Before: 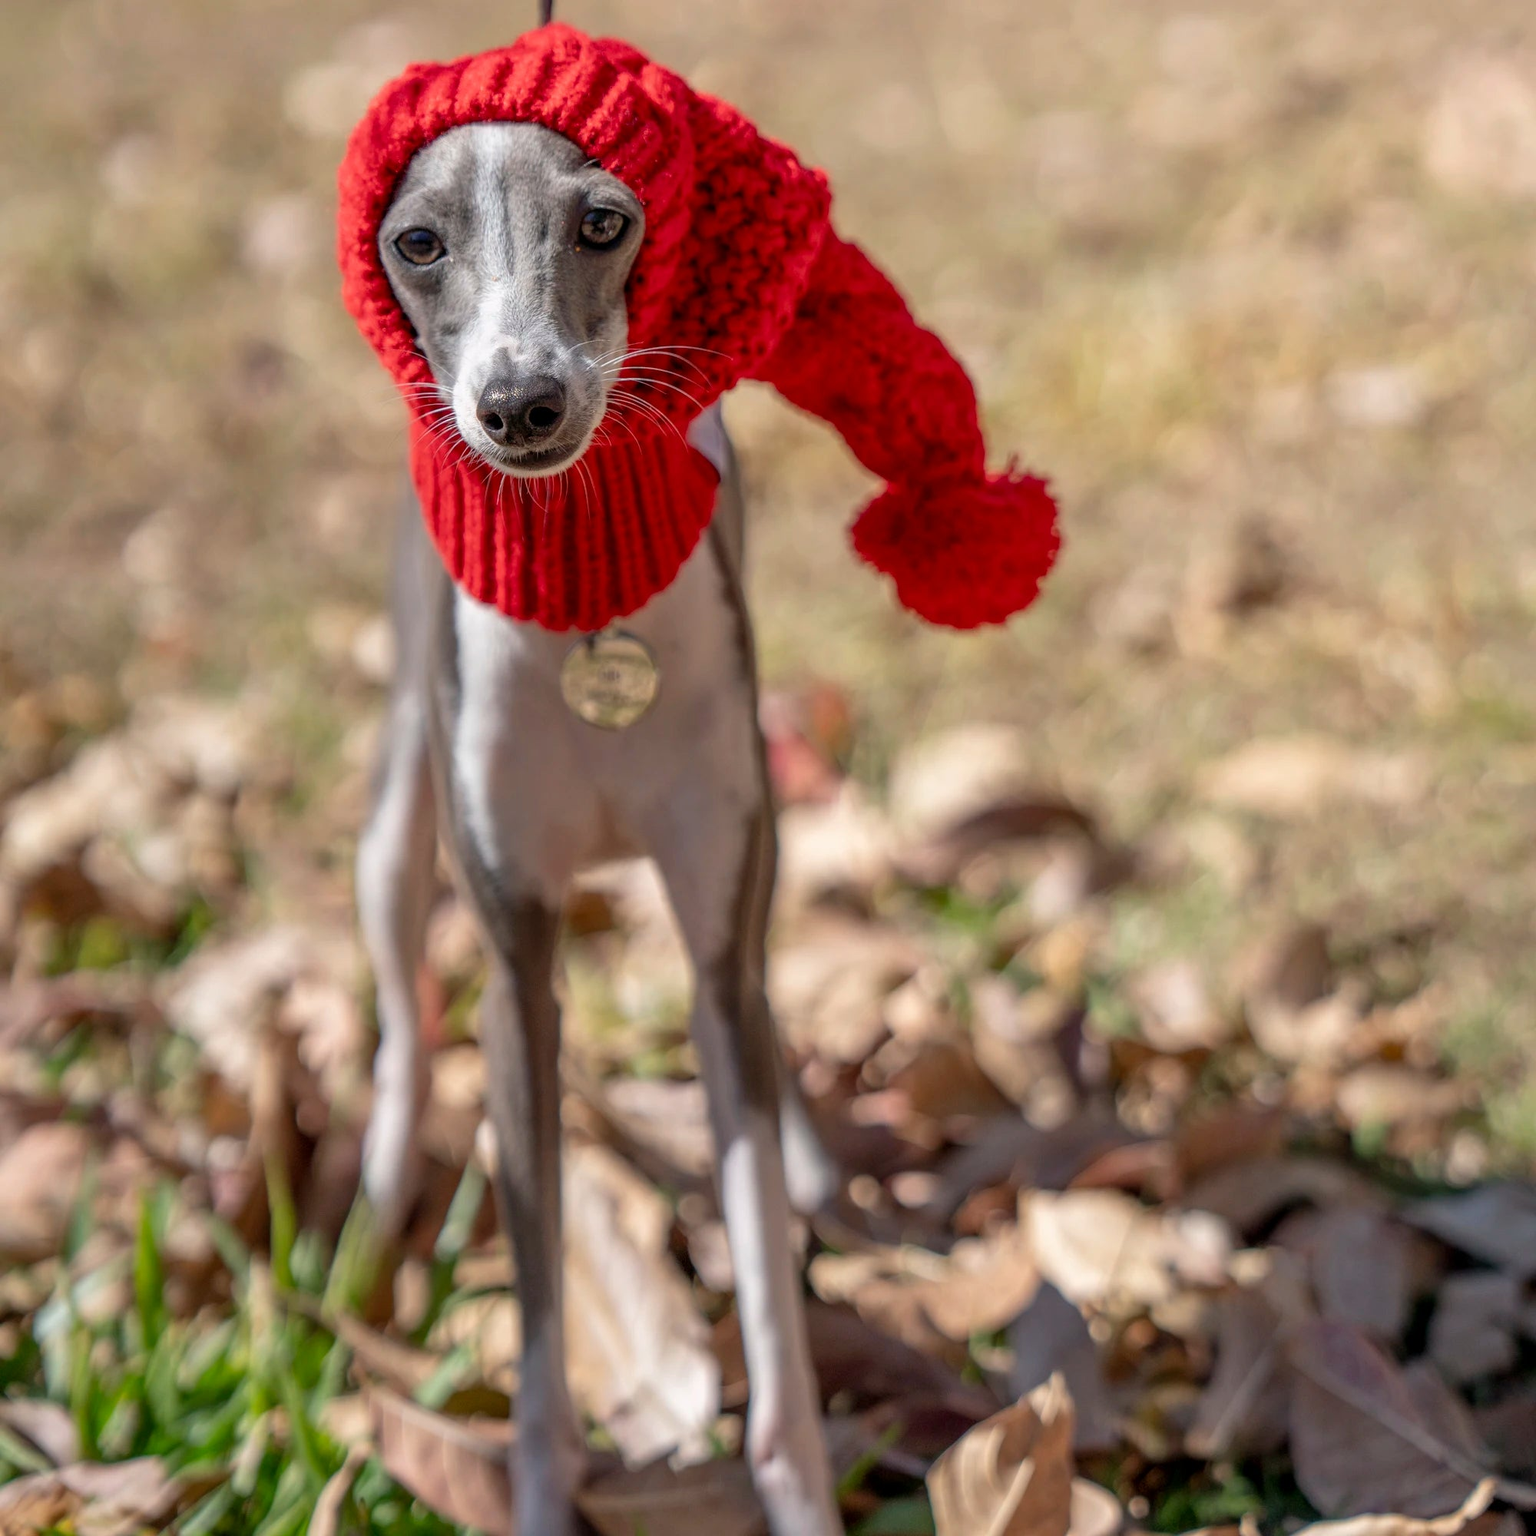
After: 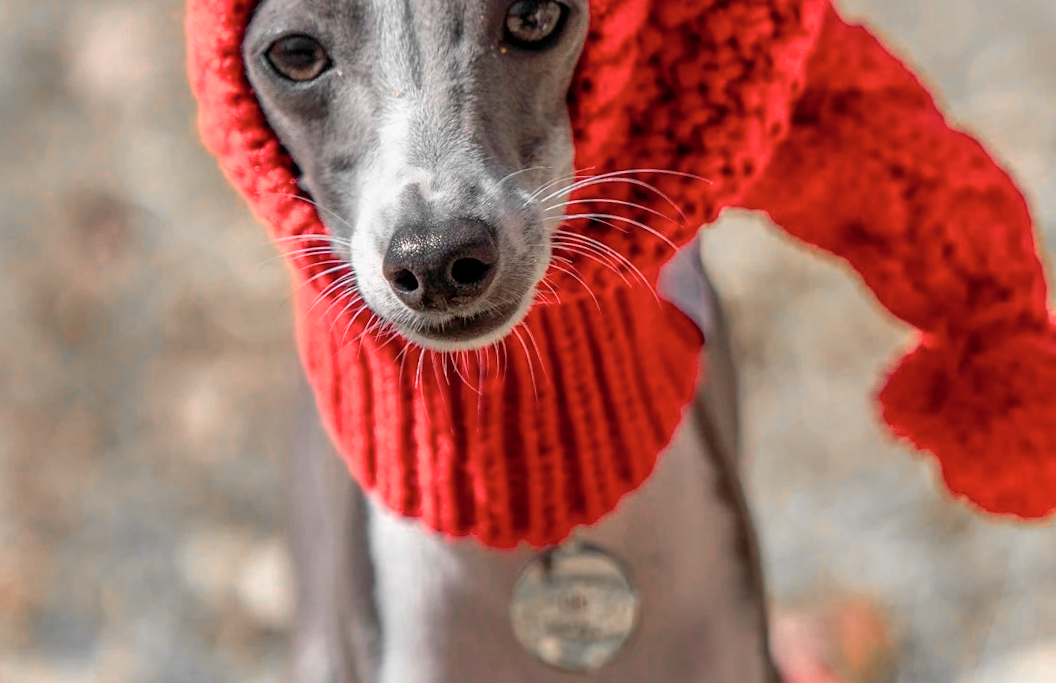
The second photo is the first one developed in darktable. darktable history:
rotate and perspective: rotation -3°, crop left 0.031, crop right 0.968, crop top 0.07, crop bottom 0.93
color zones: curves: ch0 [(0, 0.65) (0.096, 0.644) (0.221, 0.539) (0.429, 0.5) (0.571, 0.5) (0.714, 0.5) (0.857, 0.5) (1, 0.65)]; ch1 [(0, 0.5) (0.143, 0.5) (0.257, -0.002) (0.429, 0.04) (0.571, -0.001) (0.714, -0.015) (0.857, 0.024) (1, 0.5)]
crop: left 10.121%, top 10.631%, right 36.218%, bottom 51.526%
